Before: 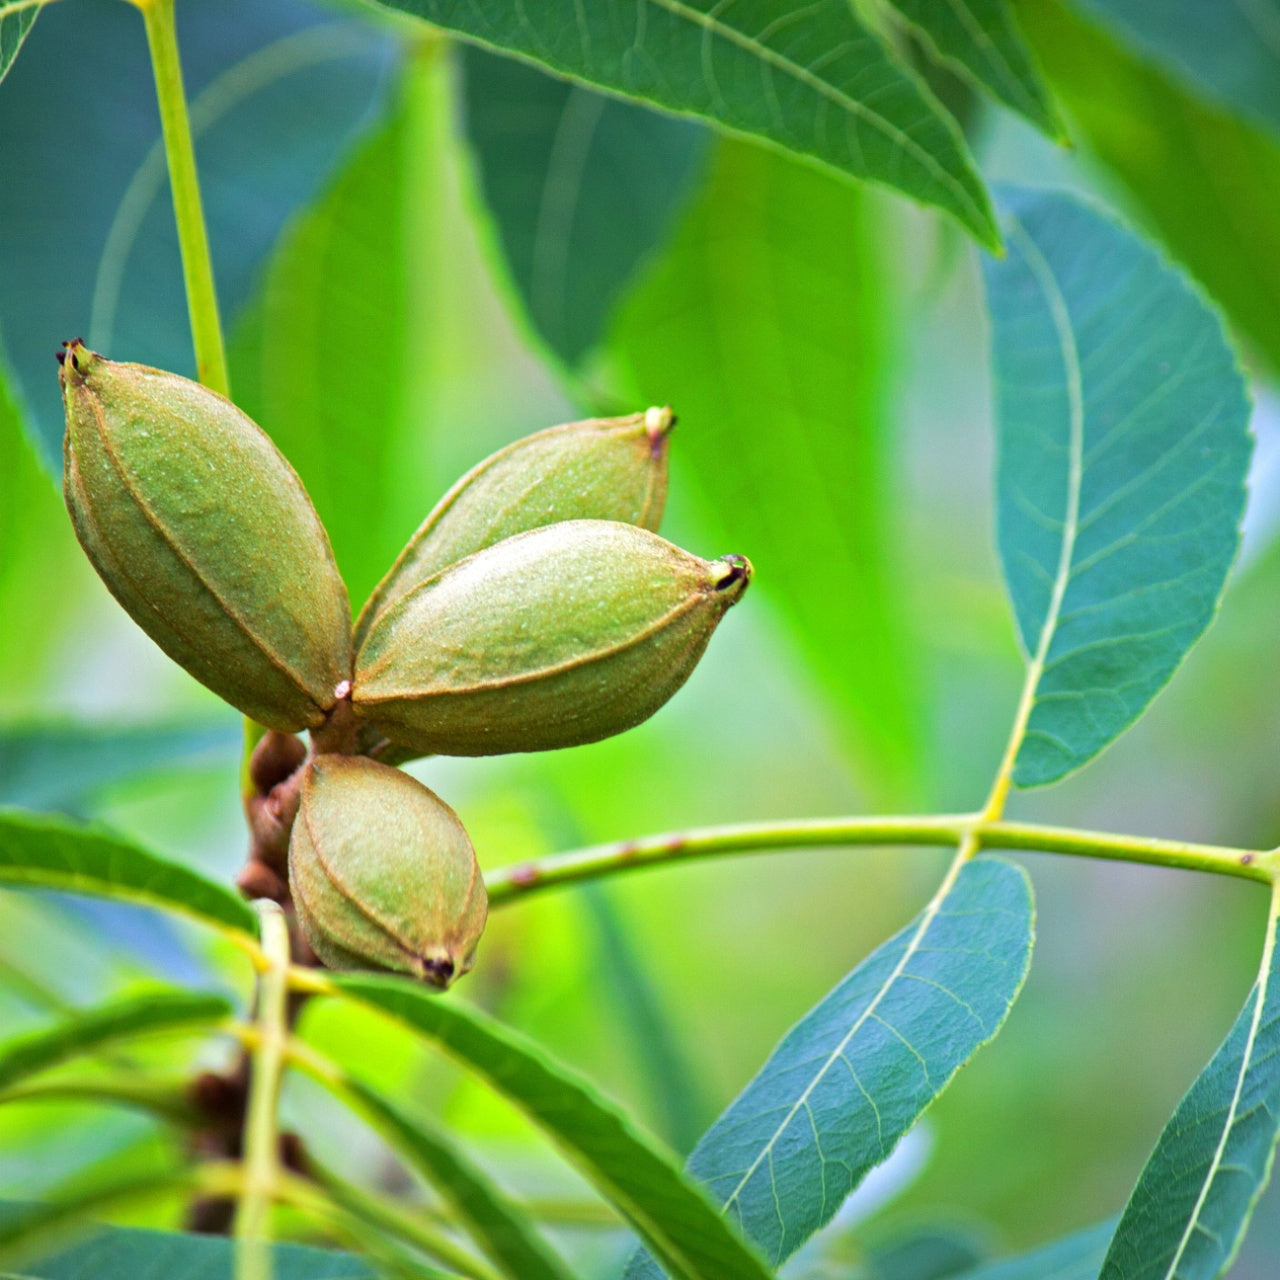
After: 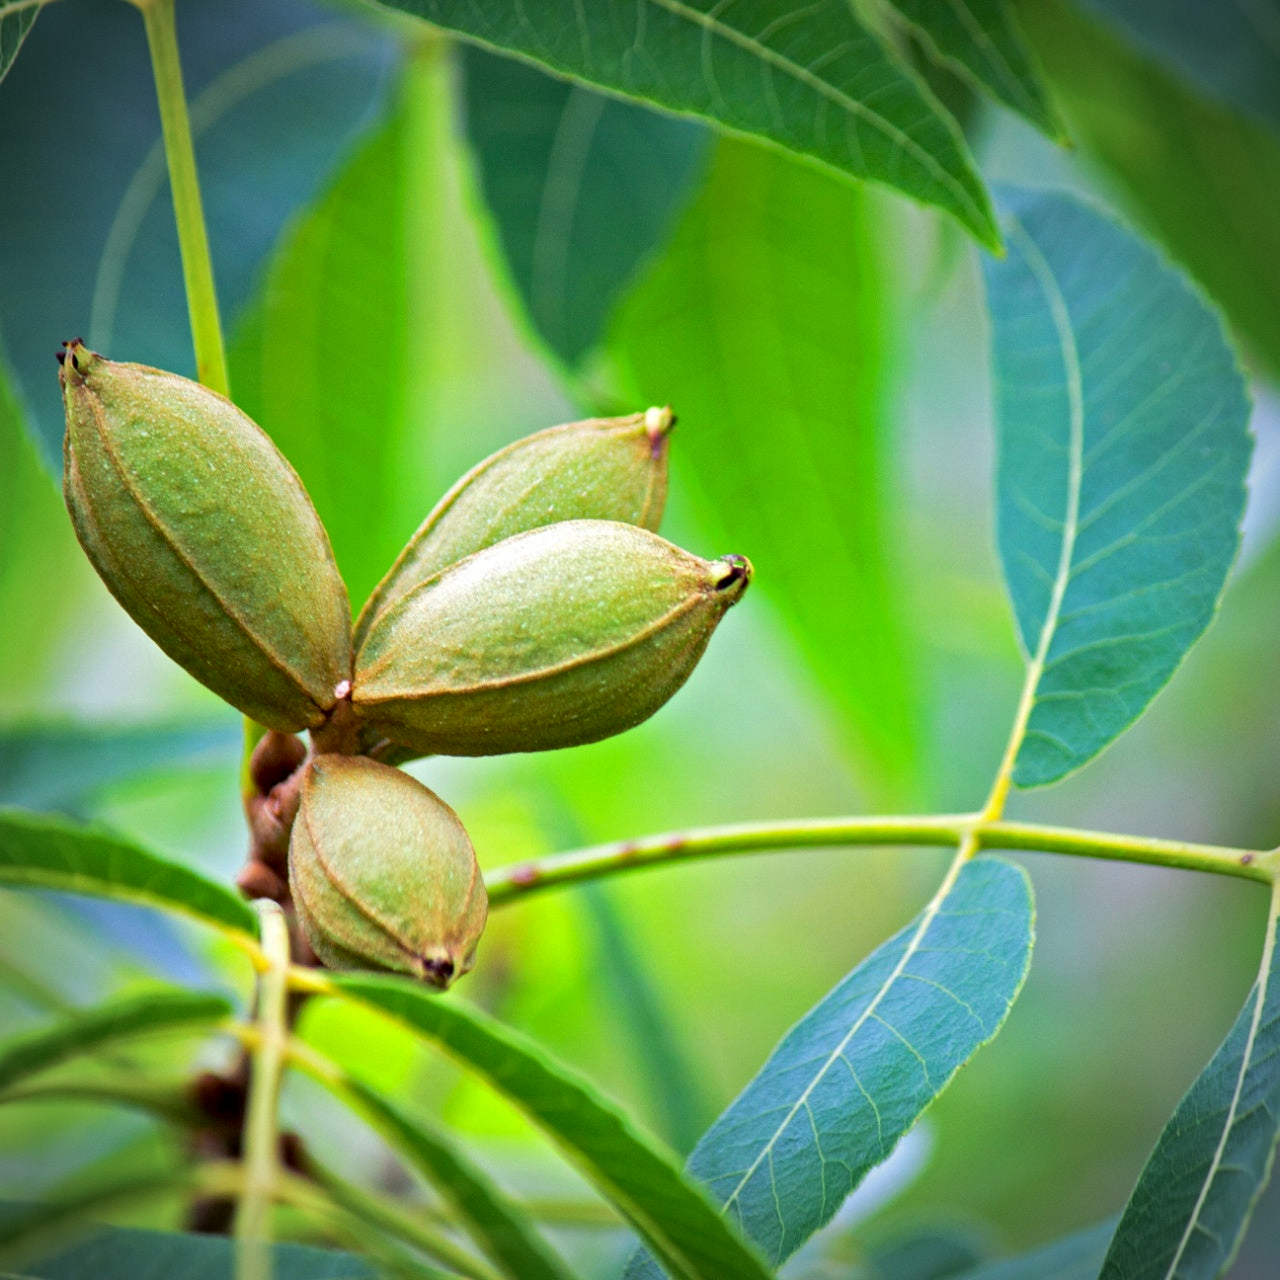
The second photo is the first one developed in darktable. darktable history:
exposure: black level correction 0.007, compensate highlight preservation false
vignetting: brightness -0.579, saturation -0.25, unbound false
